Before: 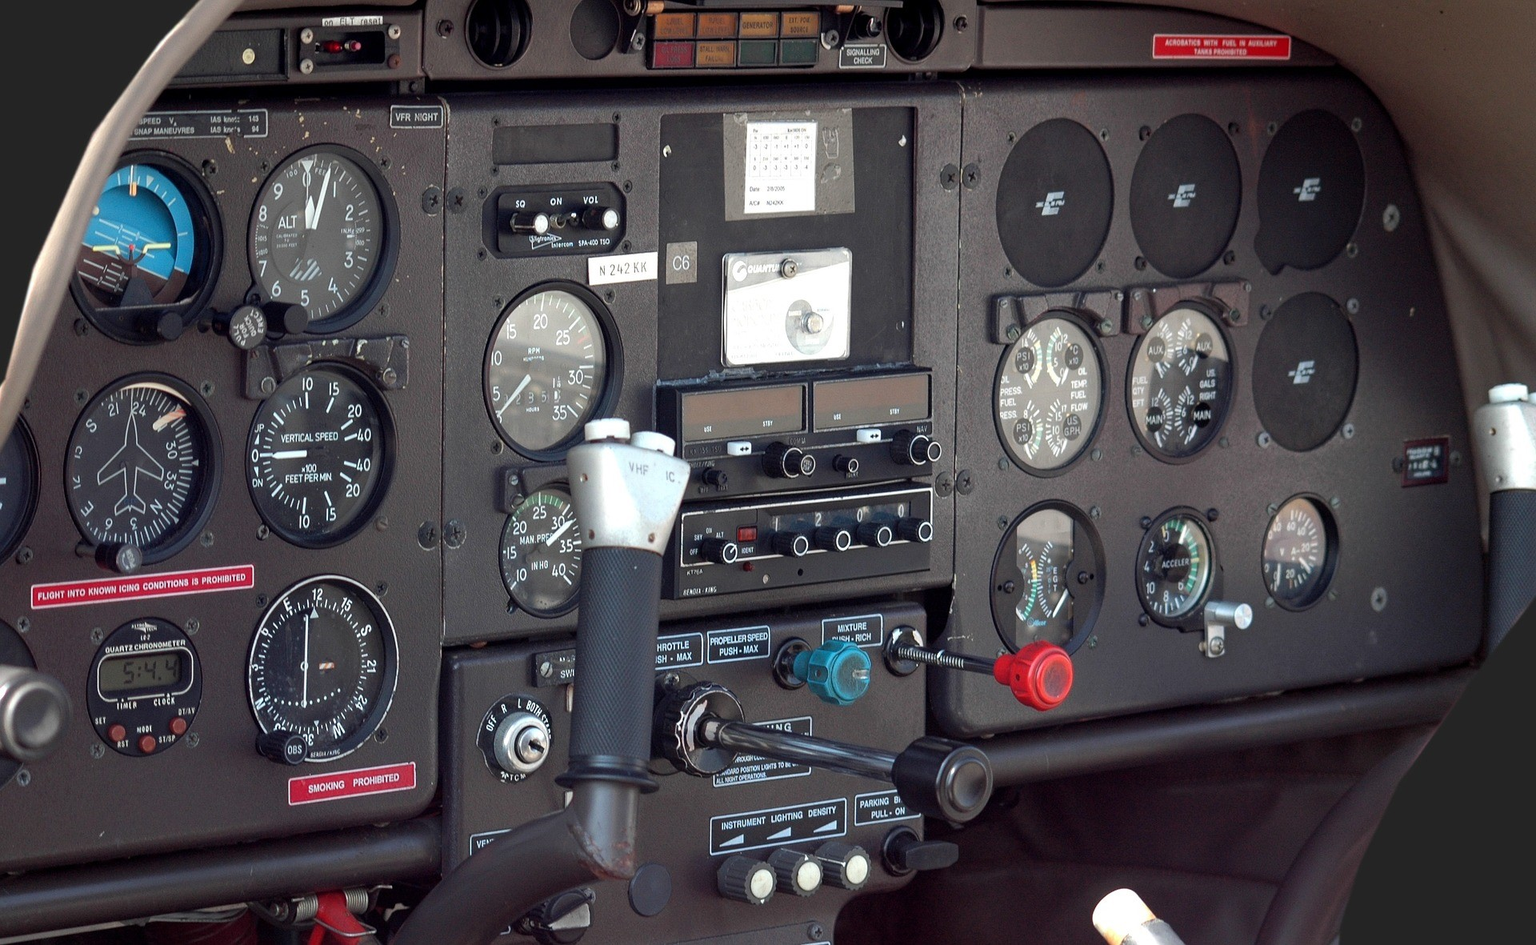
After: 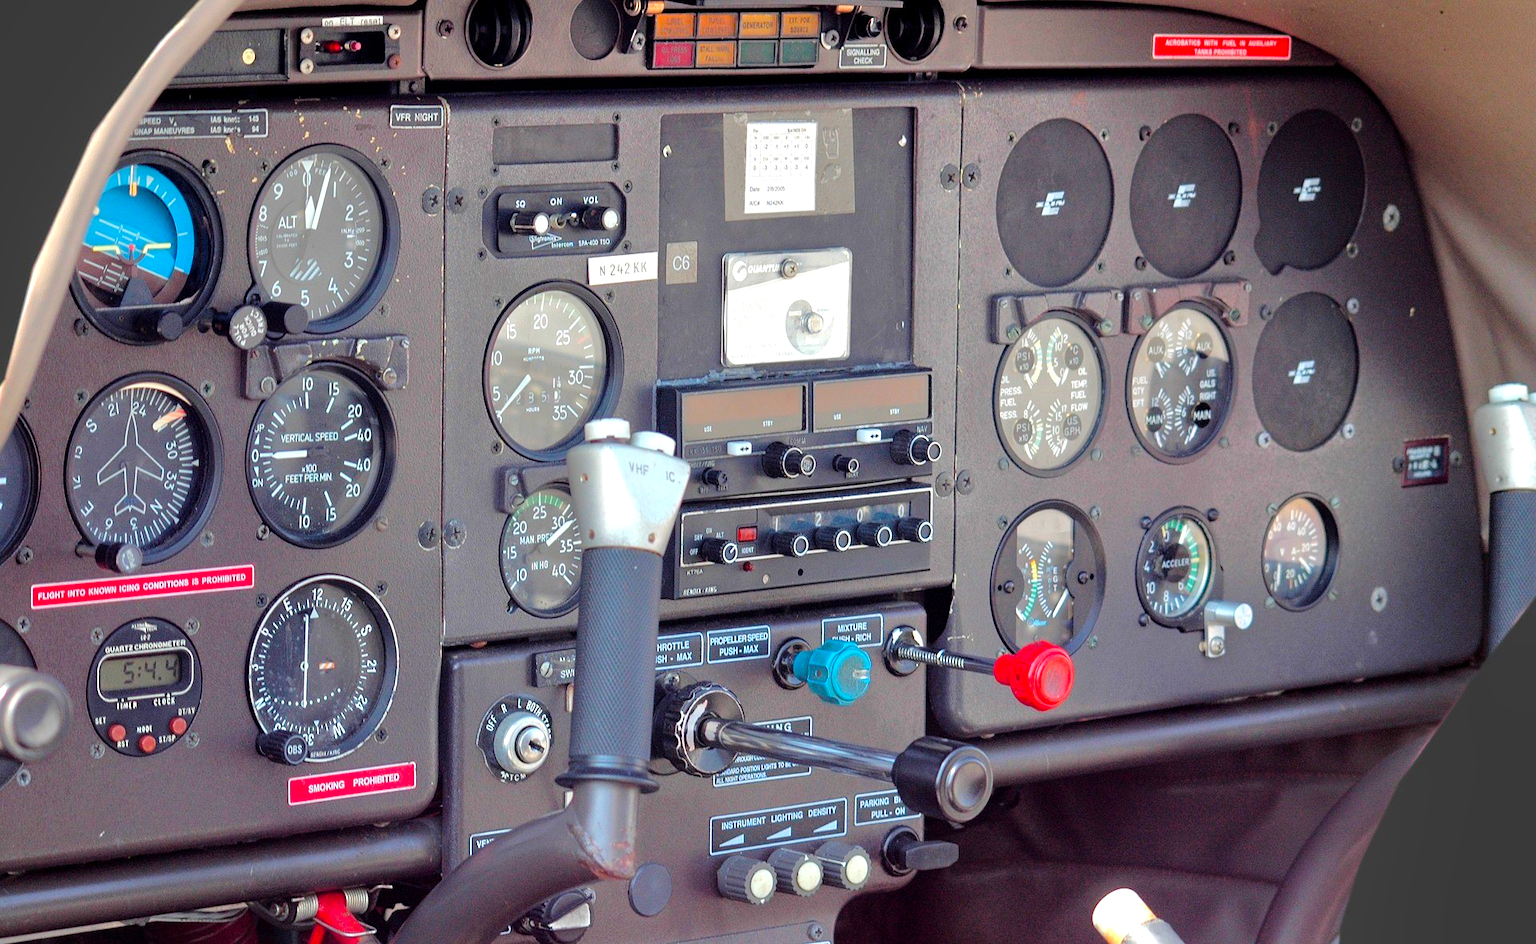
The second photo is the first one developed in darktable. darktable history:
tone equalizer: -7 EV 0.15 EV, -6 EV 0.6 EV, -5 EV 1.15 EV, -4 EV 1.33 EV, -3 EV 1.15 EV, -2 EV 0.6 EV, -1 EV 0.15 EV, mask exposure compensation -0.5 EV
color balance rgb: perceptual saturation grading › global saturation 25%, perceptual brilliance grading › mid-tones 10%, perceptual brilliance grading › shadows 15%, global vibrance 20%
